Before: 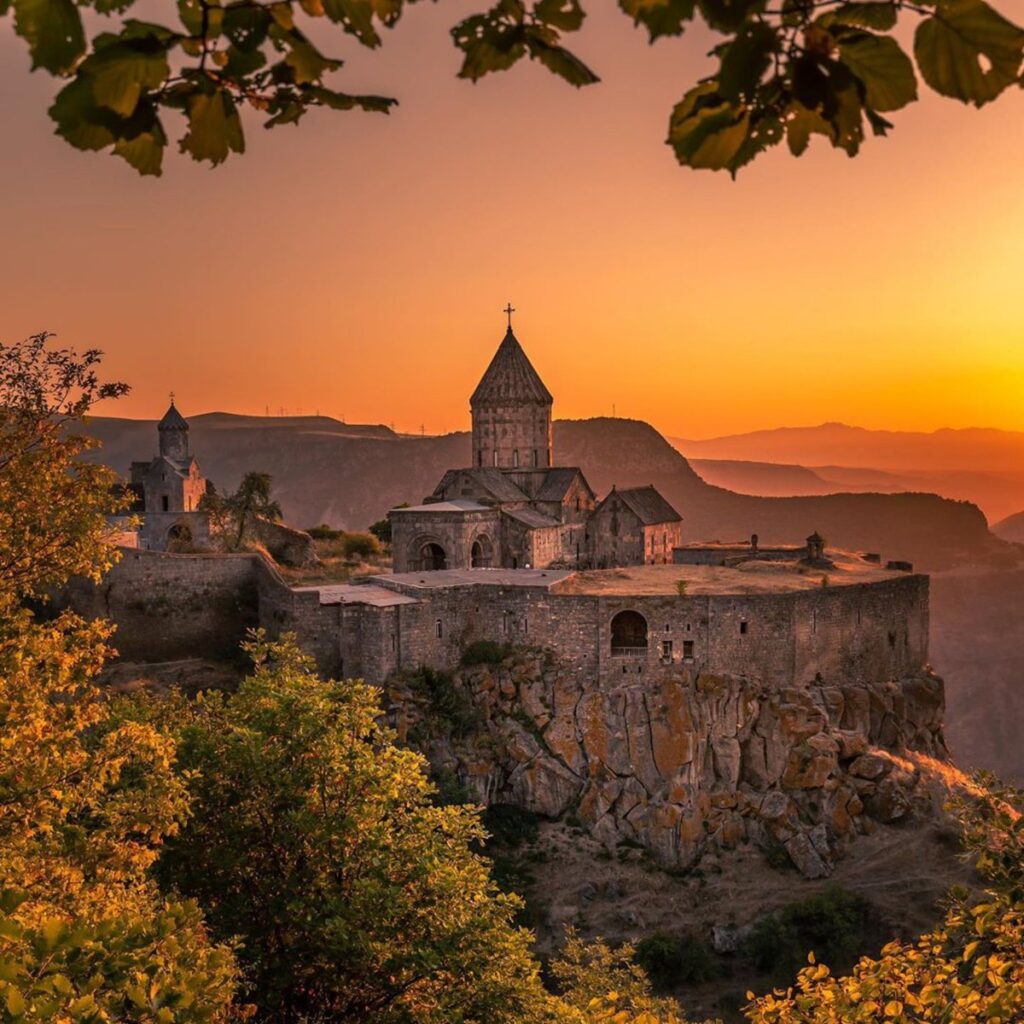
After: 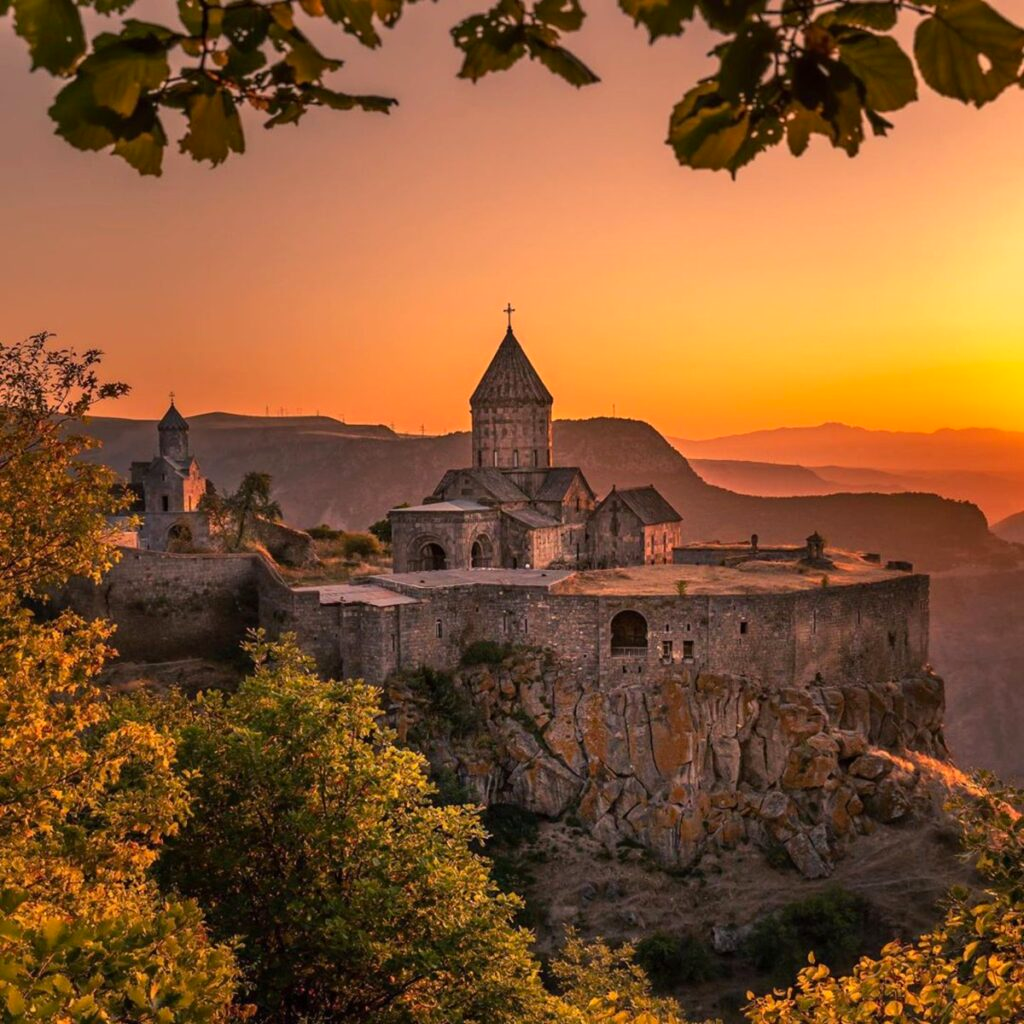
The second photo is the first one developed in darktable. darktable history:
contrast brightness saturation: contrast 0.103, brightness 0.033, saturation 0.088
